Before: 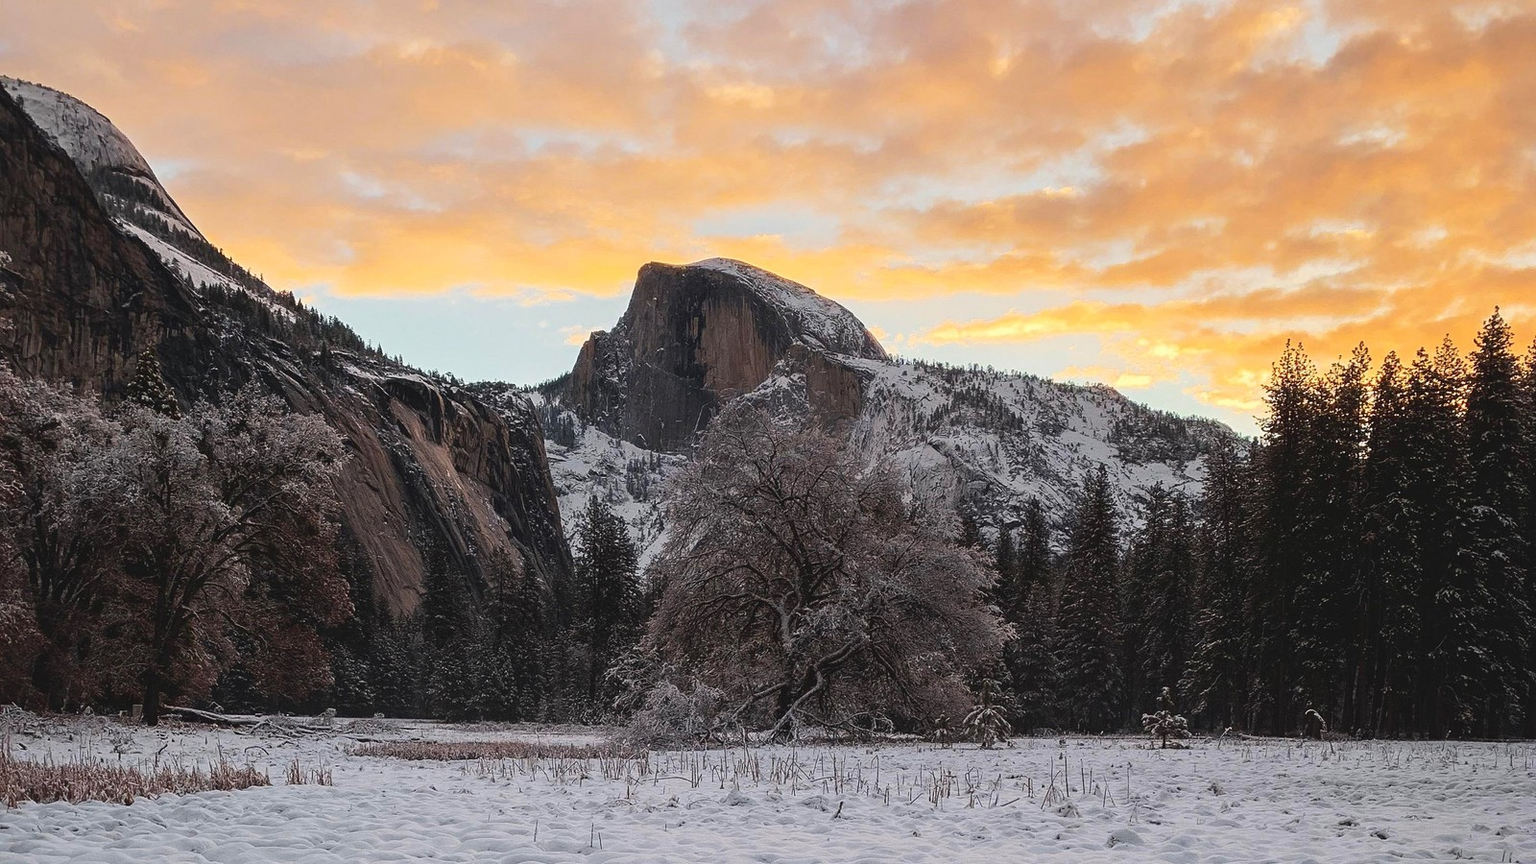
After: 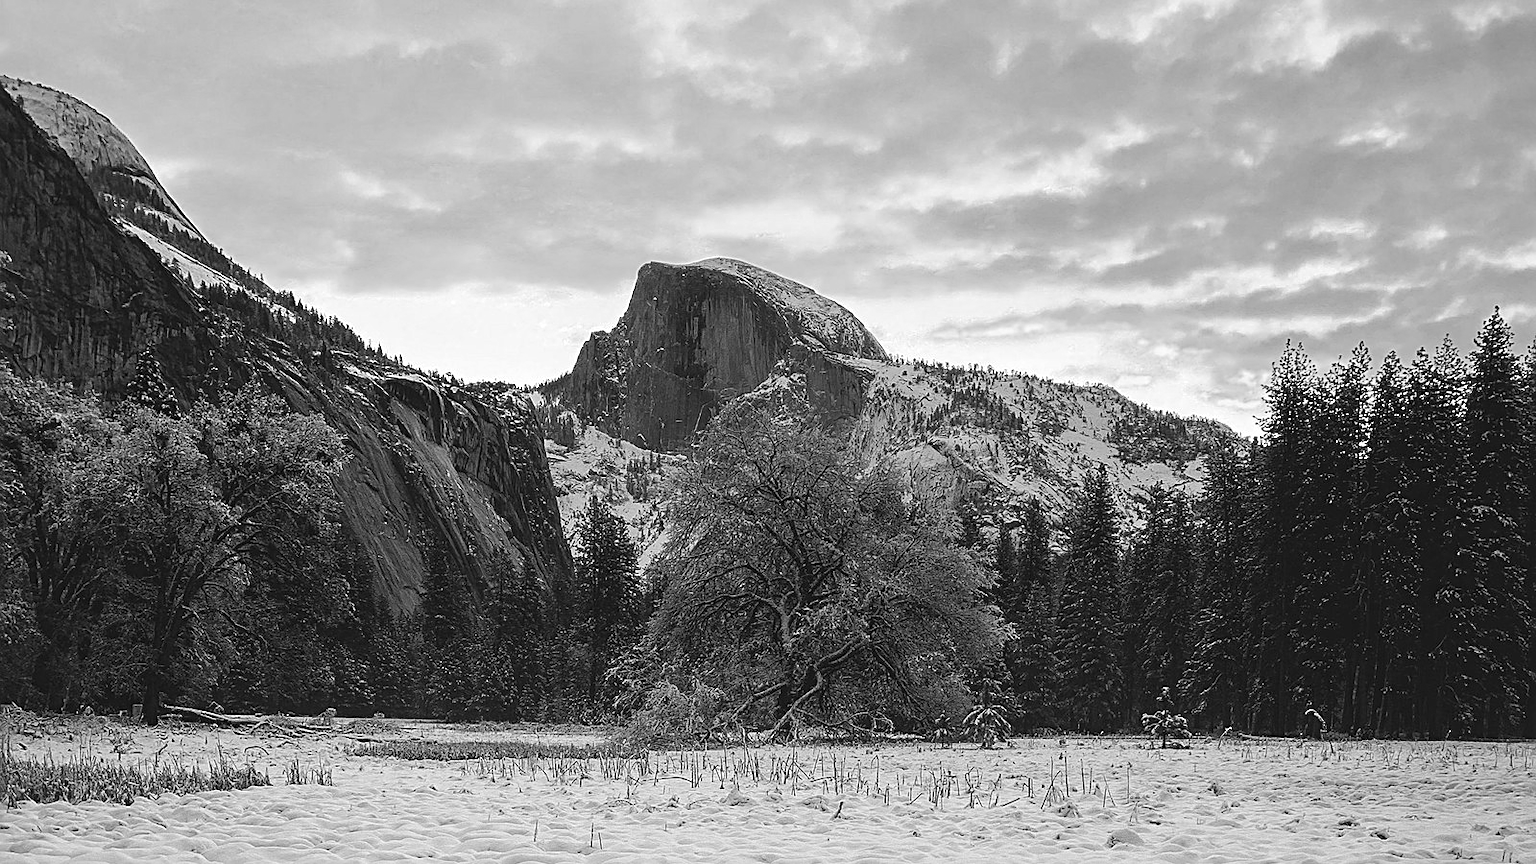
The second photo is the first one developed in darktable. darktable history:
color calibration: output gray [0.246, 0.254, 0.501, 0], illuminant custom, x 0.263, y 0.521, temperature 7046.61 K
sharpen: on, module defaults
